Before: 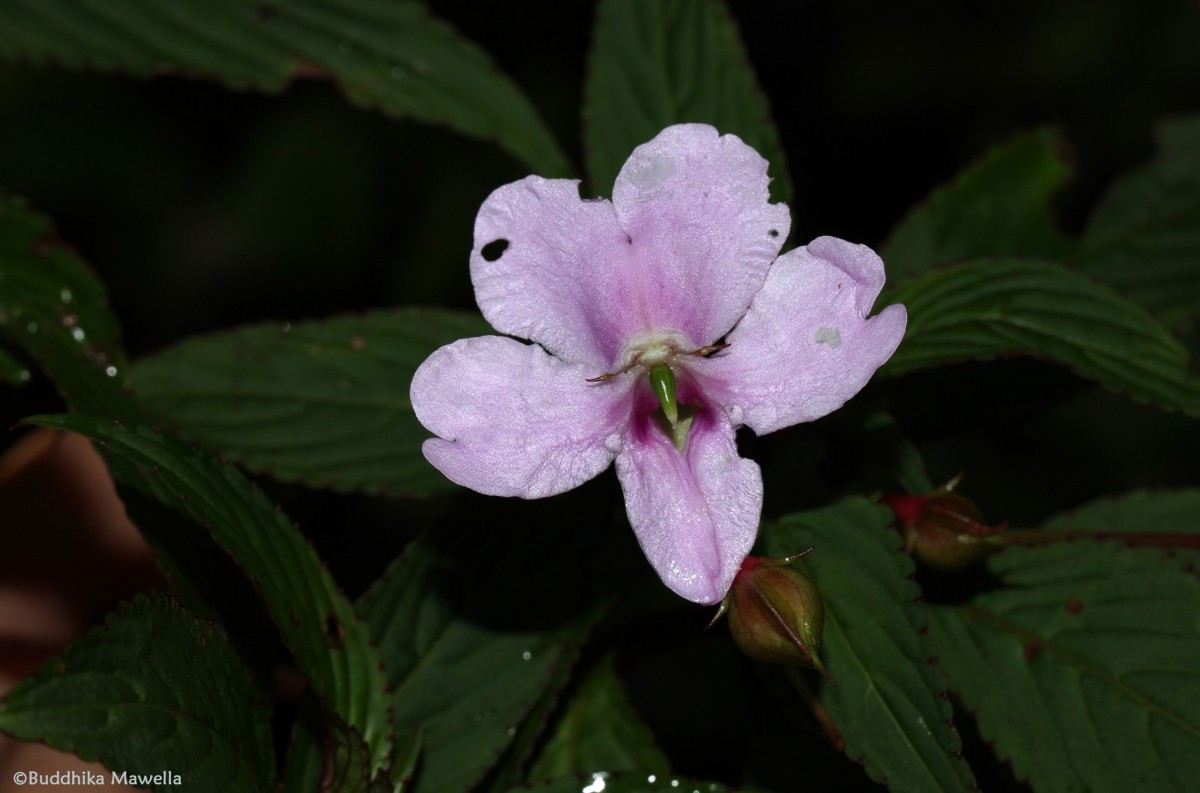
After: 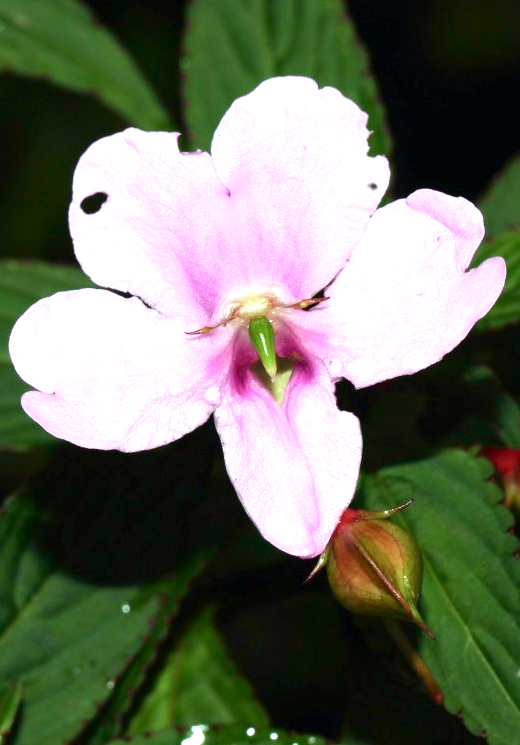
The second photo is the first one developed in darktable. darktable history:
exposure: black level correction 0, exposure 1.55 EV, compensate exposure bias true, compensate highlight preservation false
tone curve: curves: ch0 [(0, 0) (0.051, 0.047) (0.102, 0.099) (0.228, 0.275) (0.432, 0.535) (0.695, 0.778) (0.908, 0.946) (1, 1)]; ch1 [(0, 0) (0.339, 0.298) (0.402, 0.363) (0.453, 0.421) (0.483, 0.469) (0.494, 0.493) (0.504, 0.501) (0.527, 0.538) (0.563, 0.595) (0.597, 0.632) (1, 1)]; ch2 [(0, 0) (0.48, 0.48) (0.504, 0.5) (0.539, 0.554) (0.59, 0.63) (0.642, 0.684) (0.824, 0.815) (1, 1)], color space Lab, independent channels, preserve colors none
crop: left 33.452%, top 6.025%, right 23.155%
